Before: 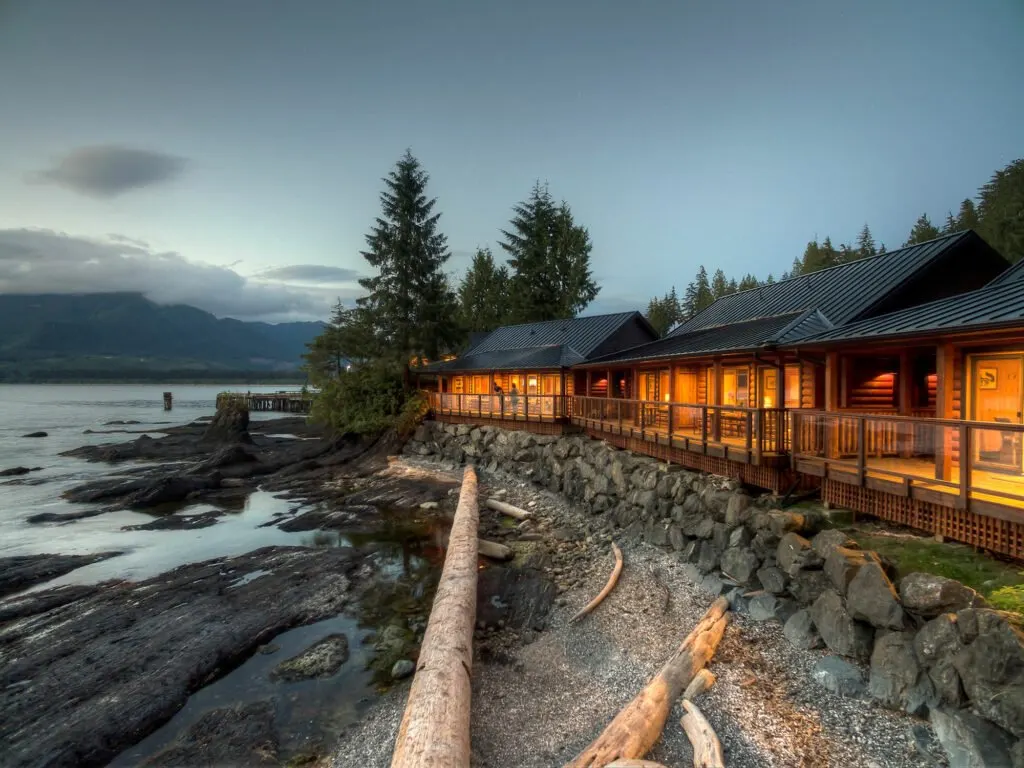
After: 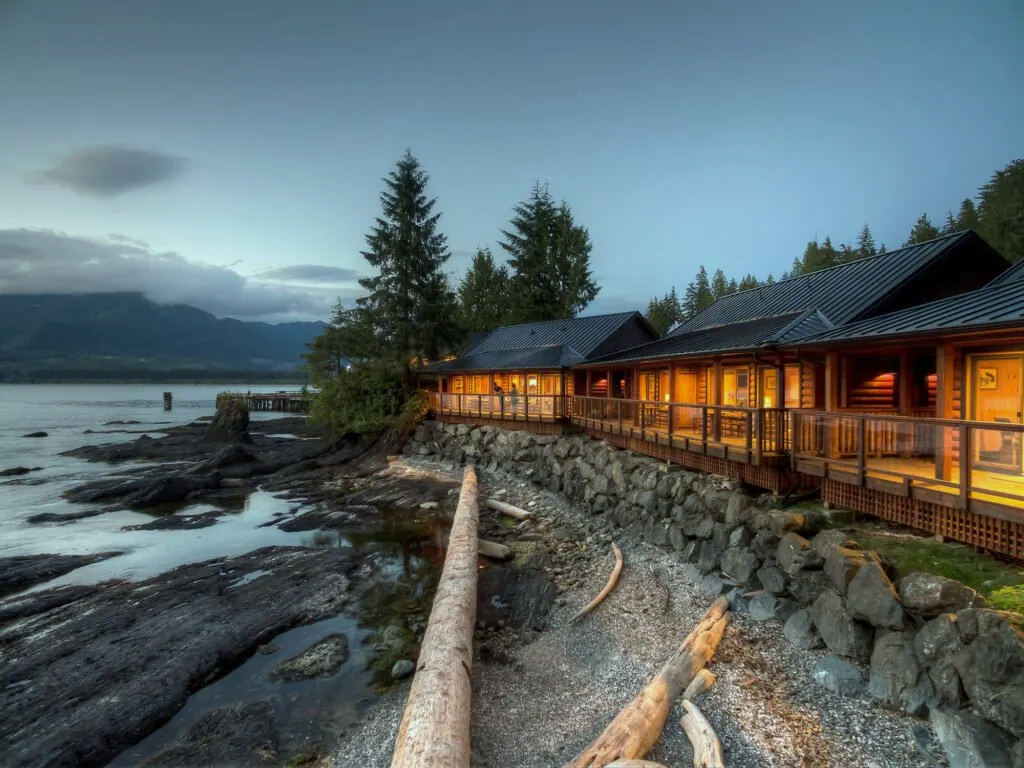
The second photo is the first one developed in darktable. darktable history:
white balance: red 0.925, blue 1.046
tone equalizer: on, module defaults
